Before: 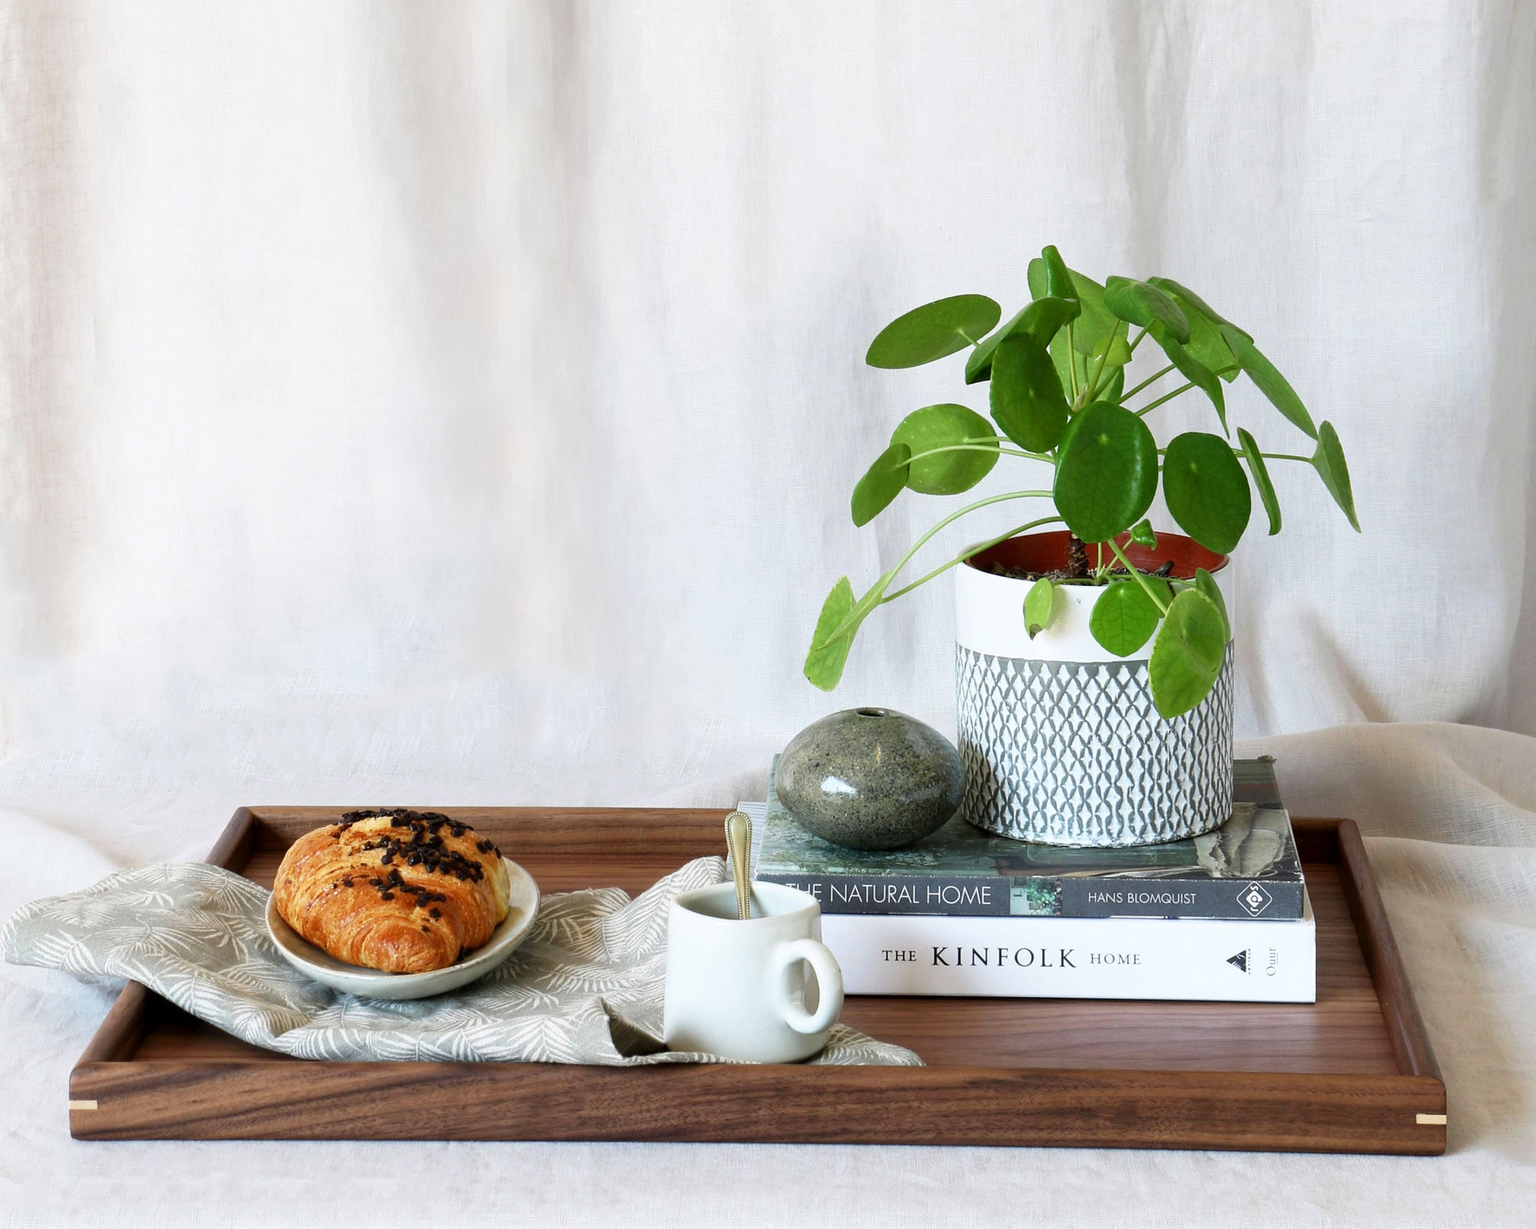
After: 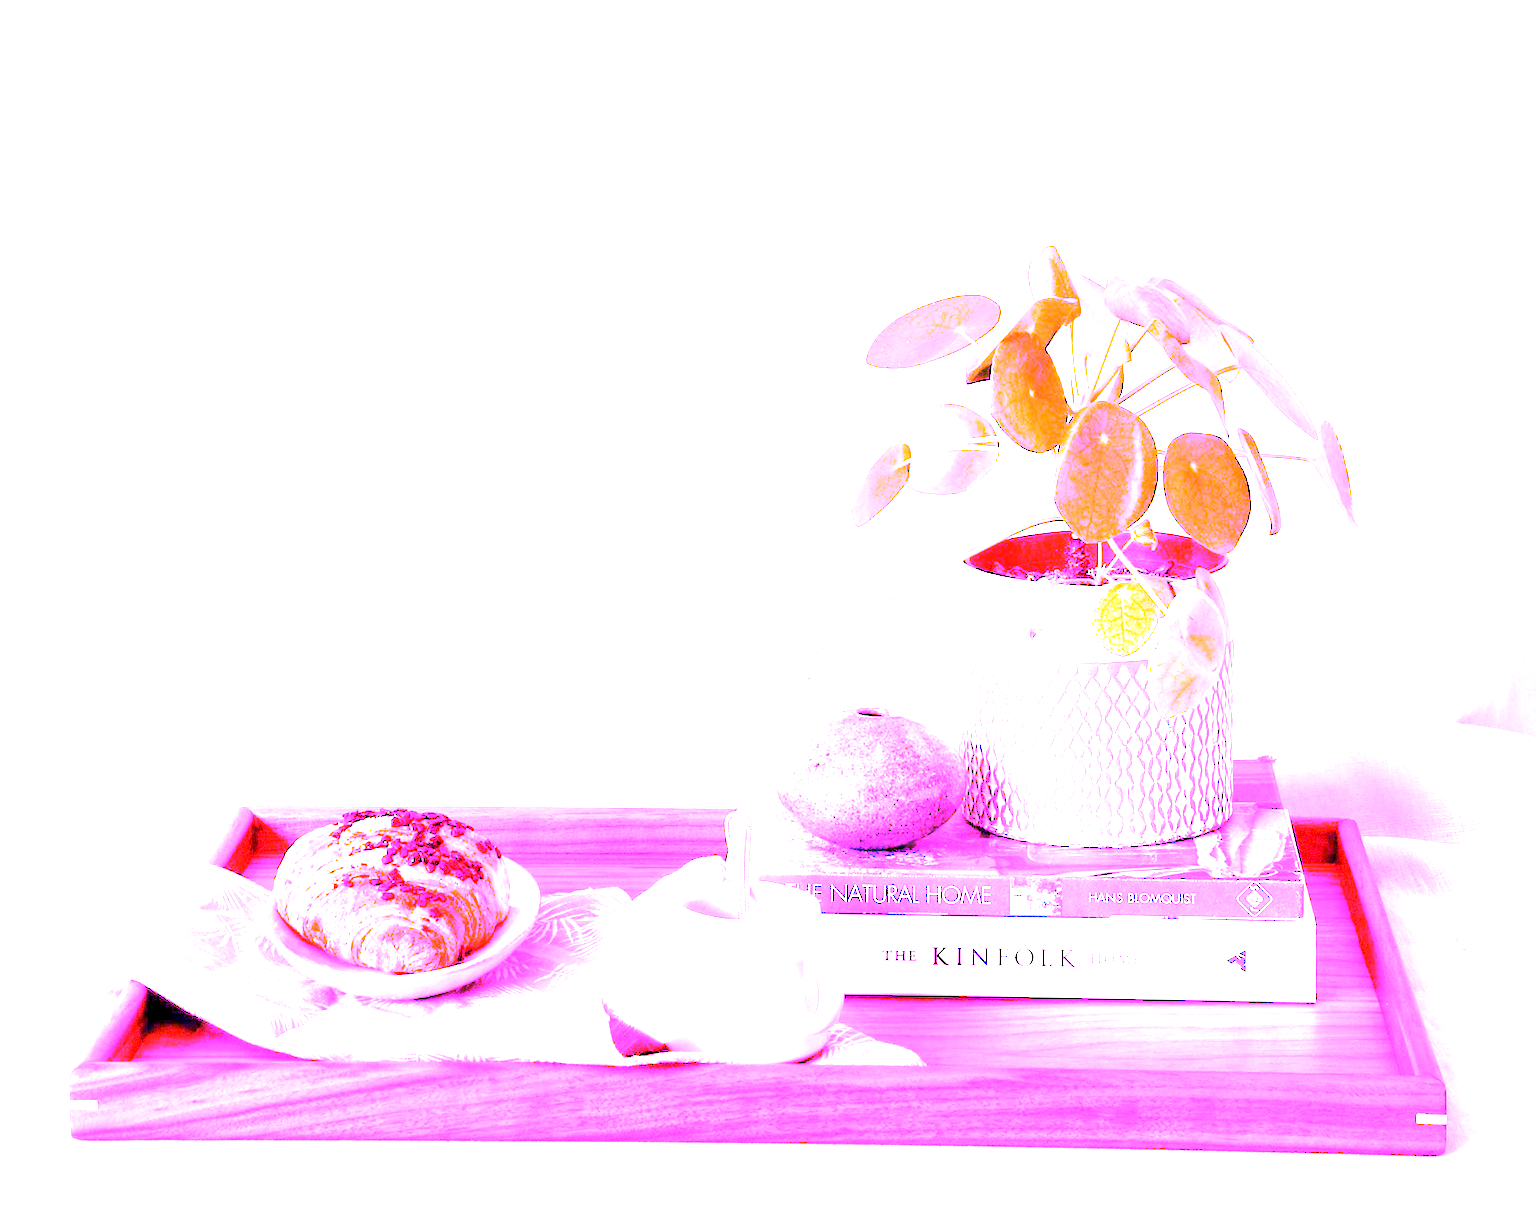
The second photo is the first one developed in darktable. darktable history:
white balance: red 8, blue 8
grain: coarseness 0.47 ISO
exposure: exposure 2.04 EV, compensate highlight preservation false
